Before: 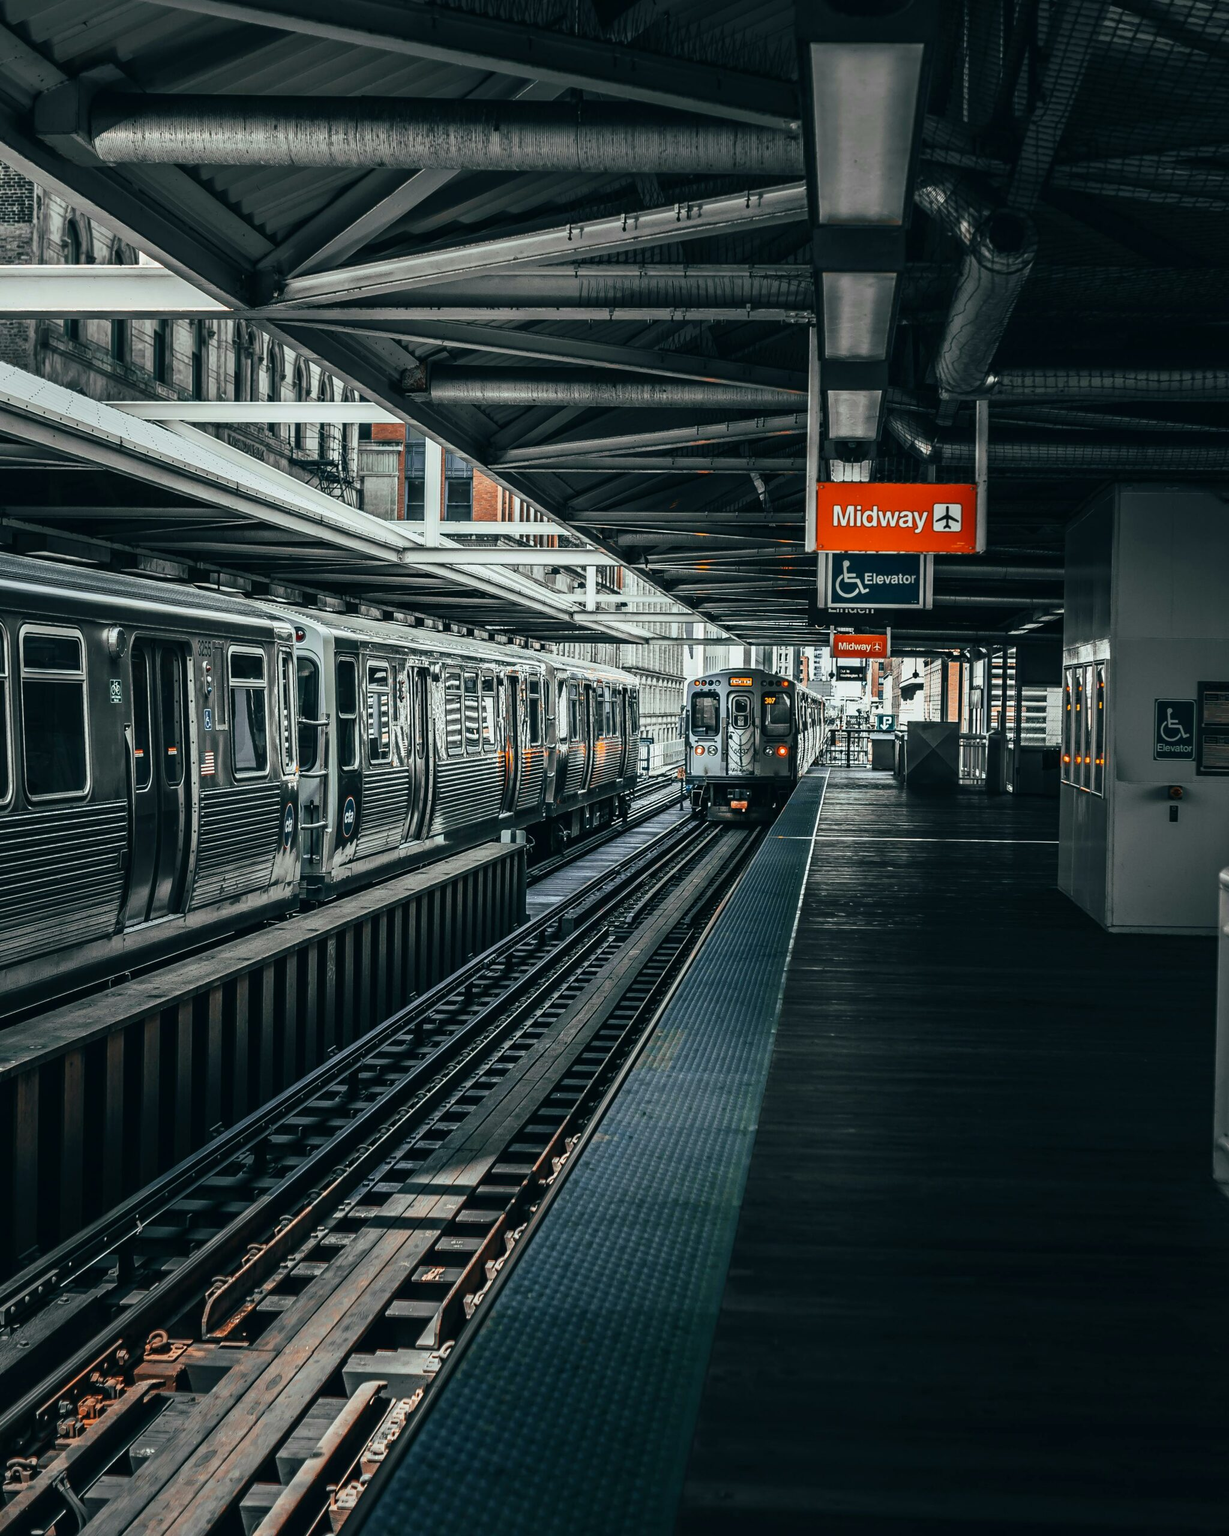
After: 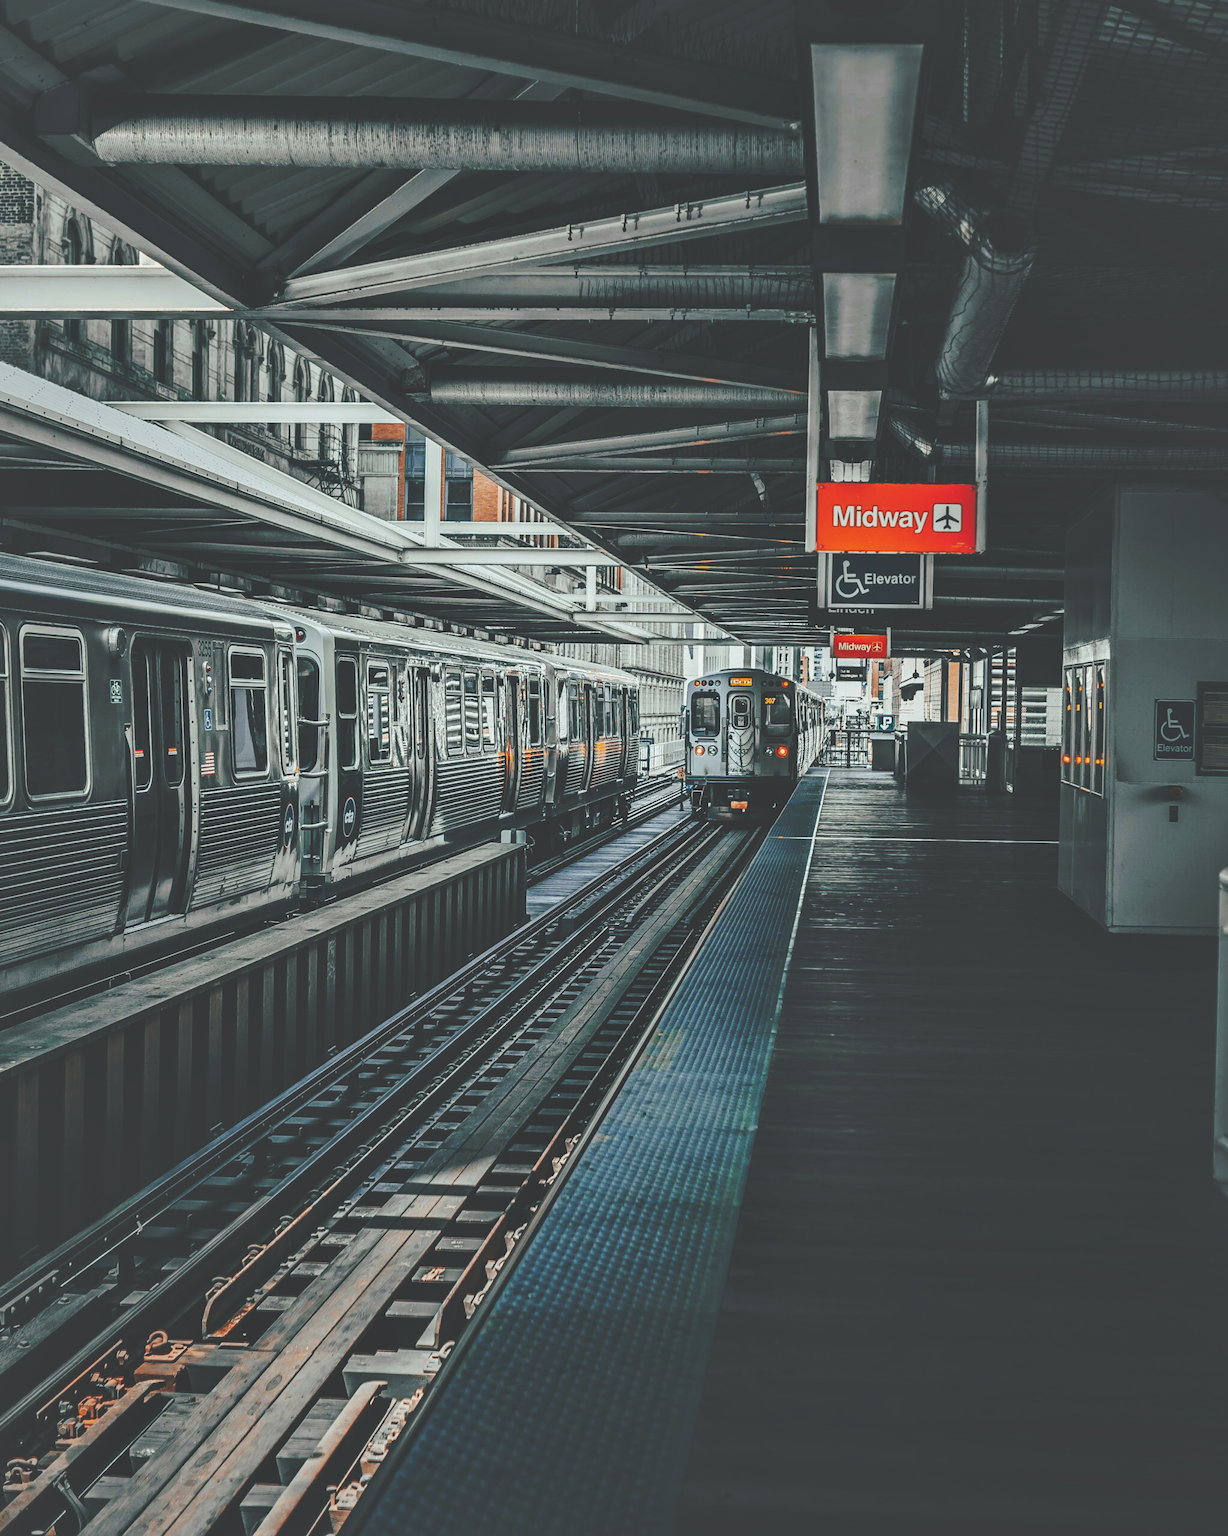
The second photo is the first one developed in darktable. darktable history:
shadows and highlights: on, module defaults
base curve: curves: ch0 [(0, 0.024) (0.055, 0.065) (0.121, 0.166) (0.236, 0.319) (0.693, 0.726) (1, 1)], preserve colors none
